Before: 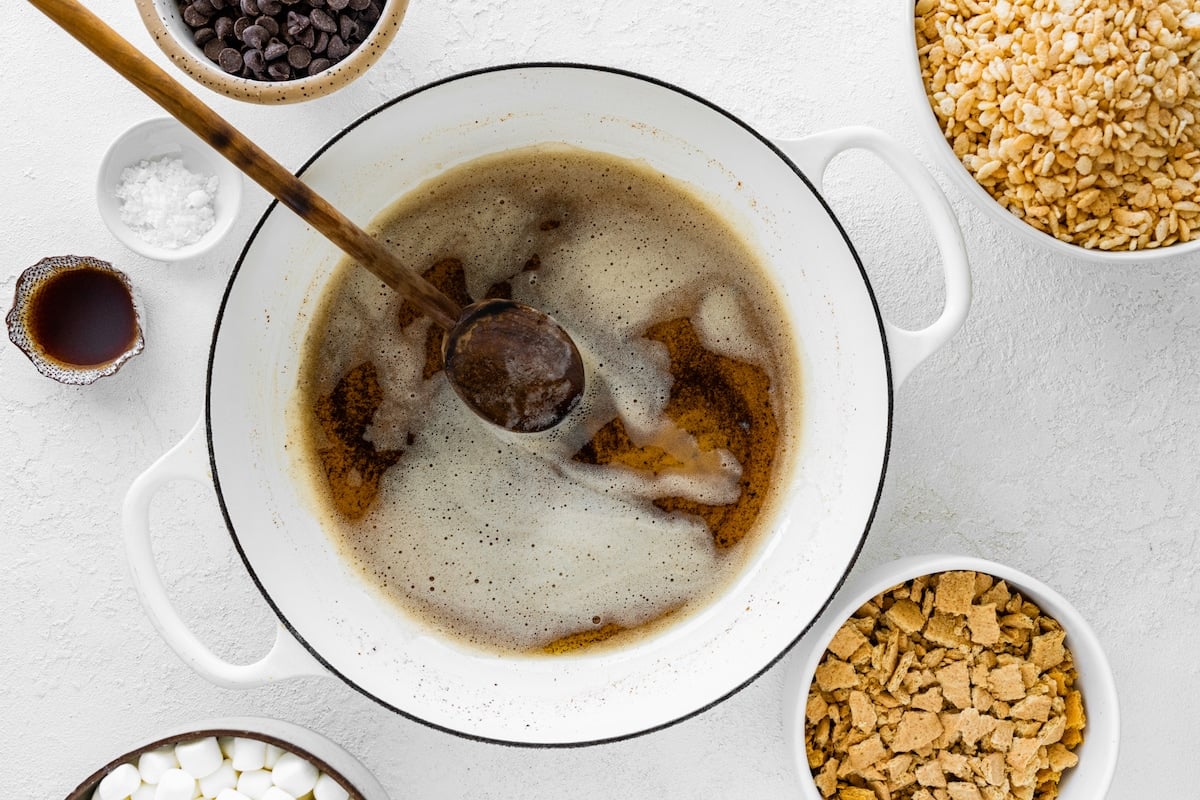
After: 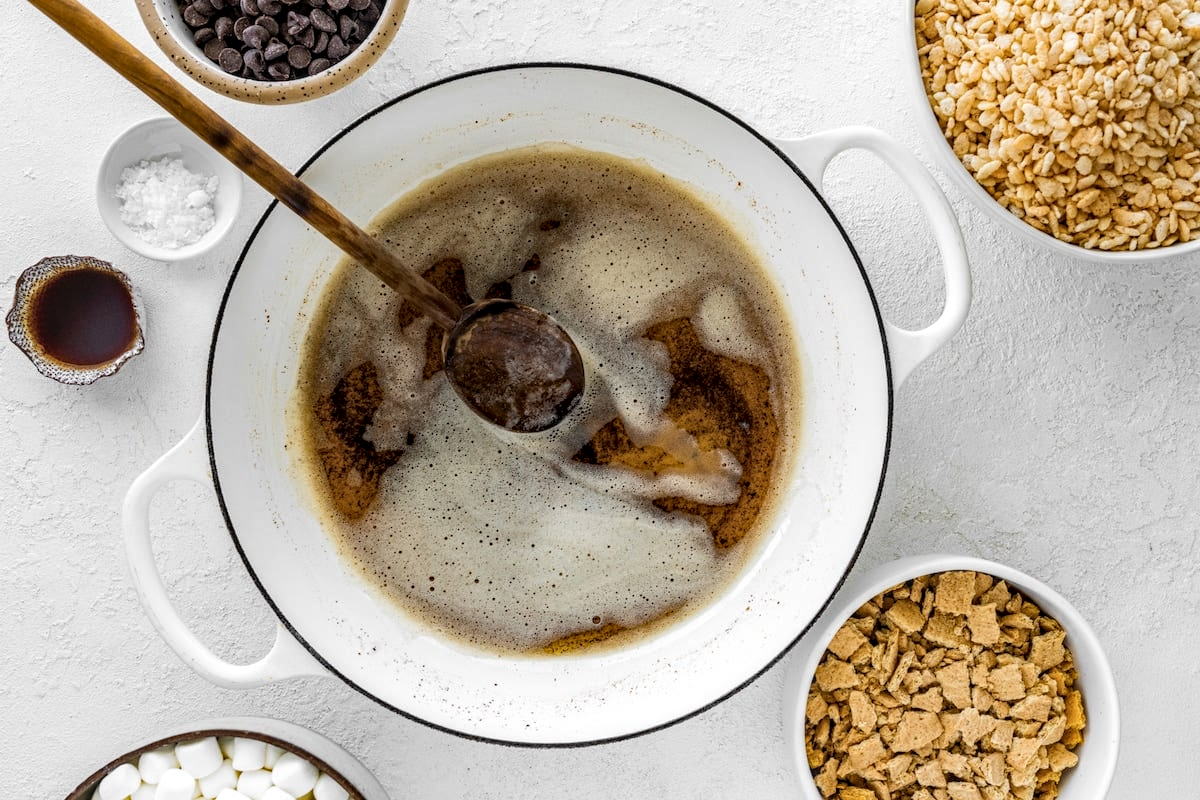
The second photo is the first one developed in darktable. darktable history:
color zones: curves: ch0 [(0, 0.5) (0.143, 0.52) (0.286, 0.5) (0.429, 0.5) (0.571, 0.5) (0.714, 0.5) (0.857, 0.5) (1, 0.5)]; ch1 [(0, 0.489) (0.155, 0.45) (0.286, 0.466) (0.429, 0.5) (0.571, 0.5) (0.714, 0.5) (0.857, 0.5) (1, 0.489)]
color calibration: illuminant same as pipeline (D50), adaptation XYZ, x 0.347, y 0.358, temperature 5016.36 K
haze removal: compatibility mode true, adaptive false
local contrast: detail 130%
